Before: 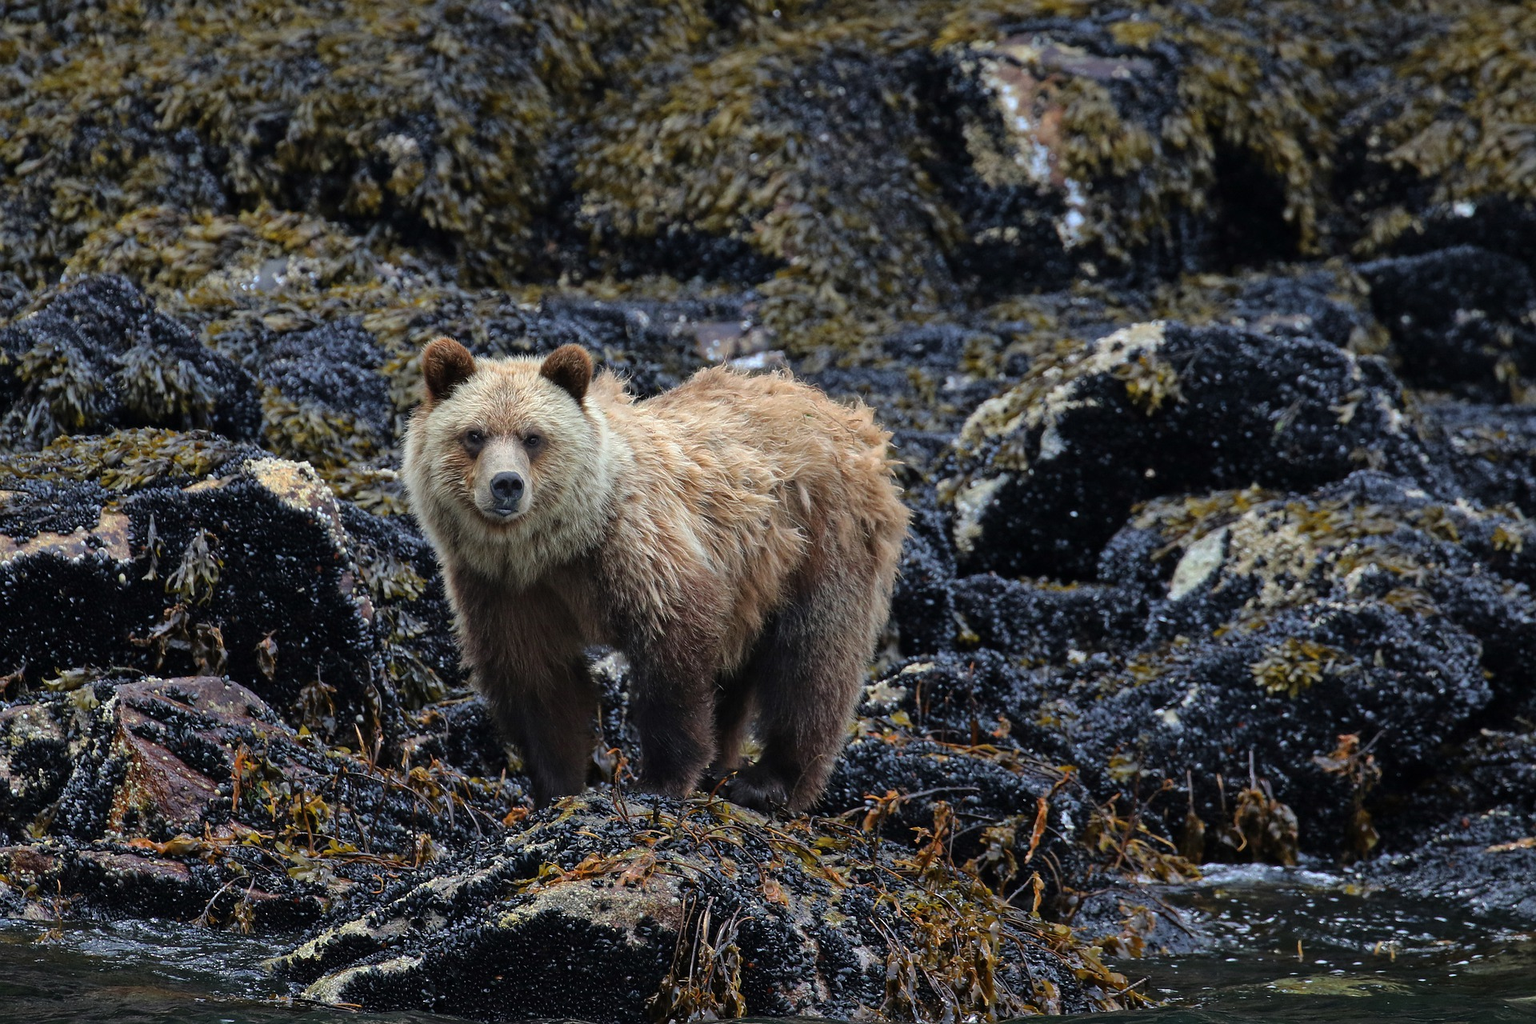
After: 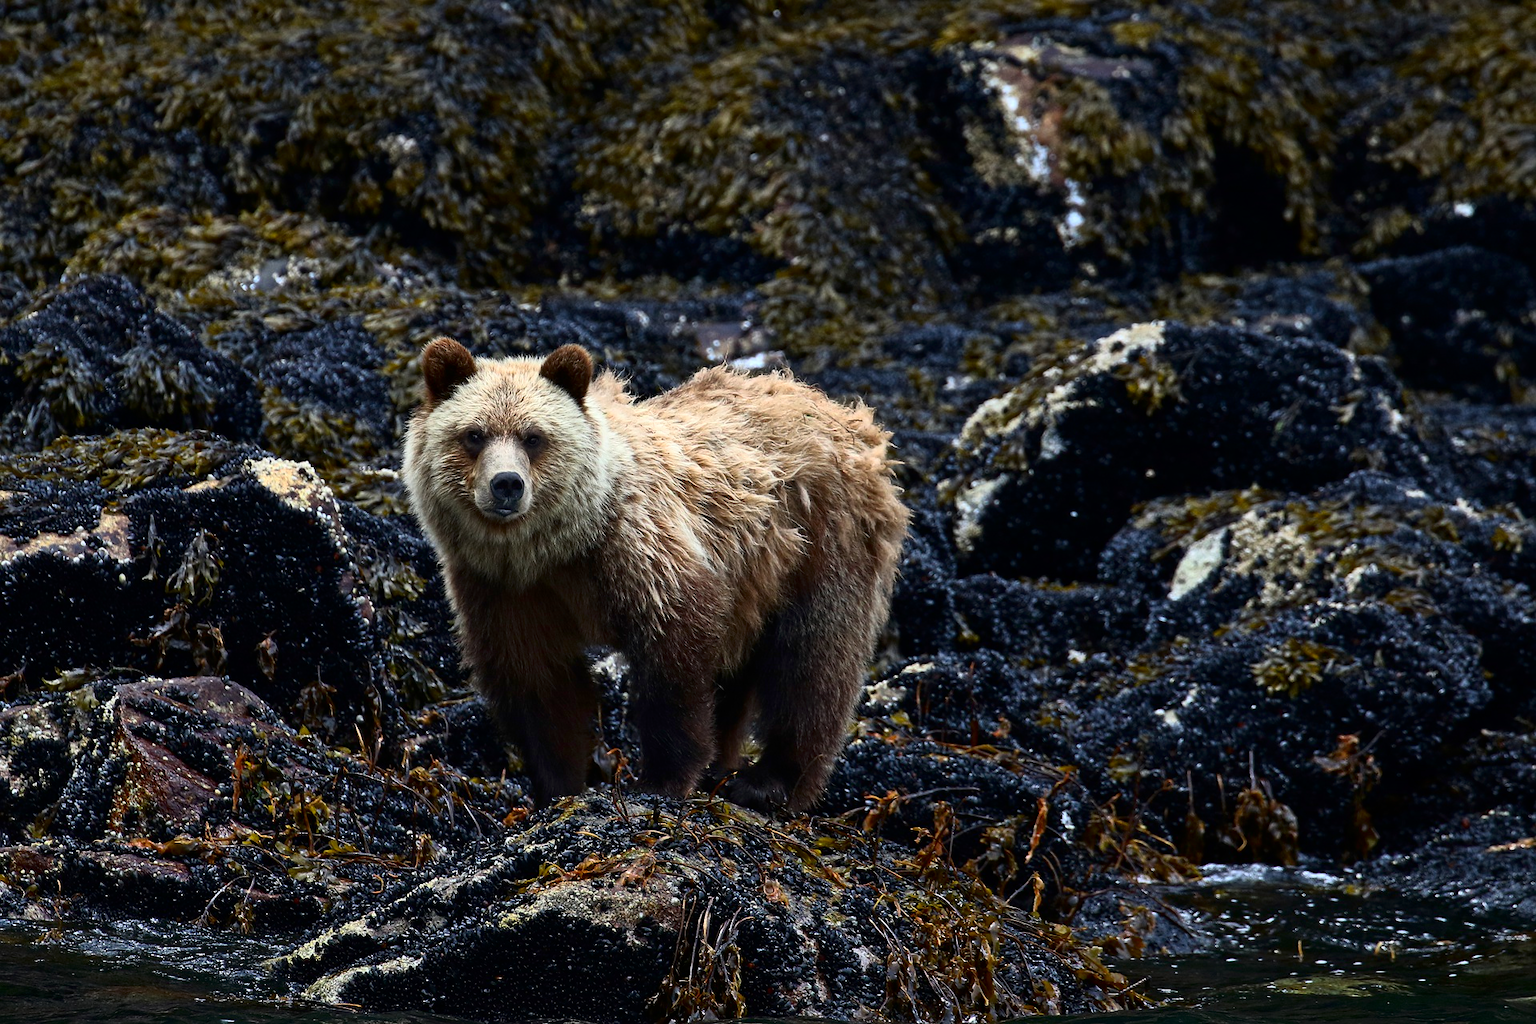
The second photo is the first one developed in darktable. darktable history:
contrast brightness saturation: contrast 0.2, brightness -0.11, saturation 0.1
base curve: curves: ch0 [(0, 0) (0.257, 0.25) (0.482, 0.586) (0.757, 0.871) (1, 1)]
